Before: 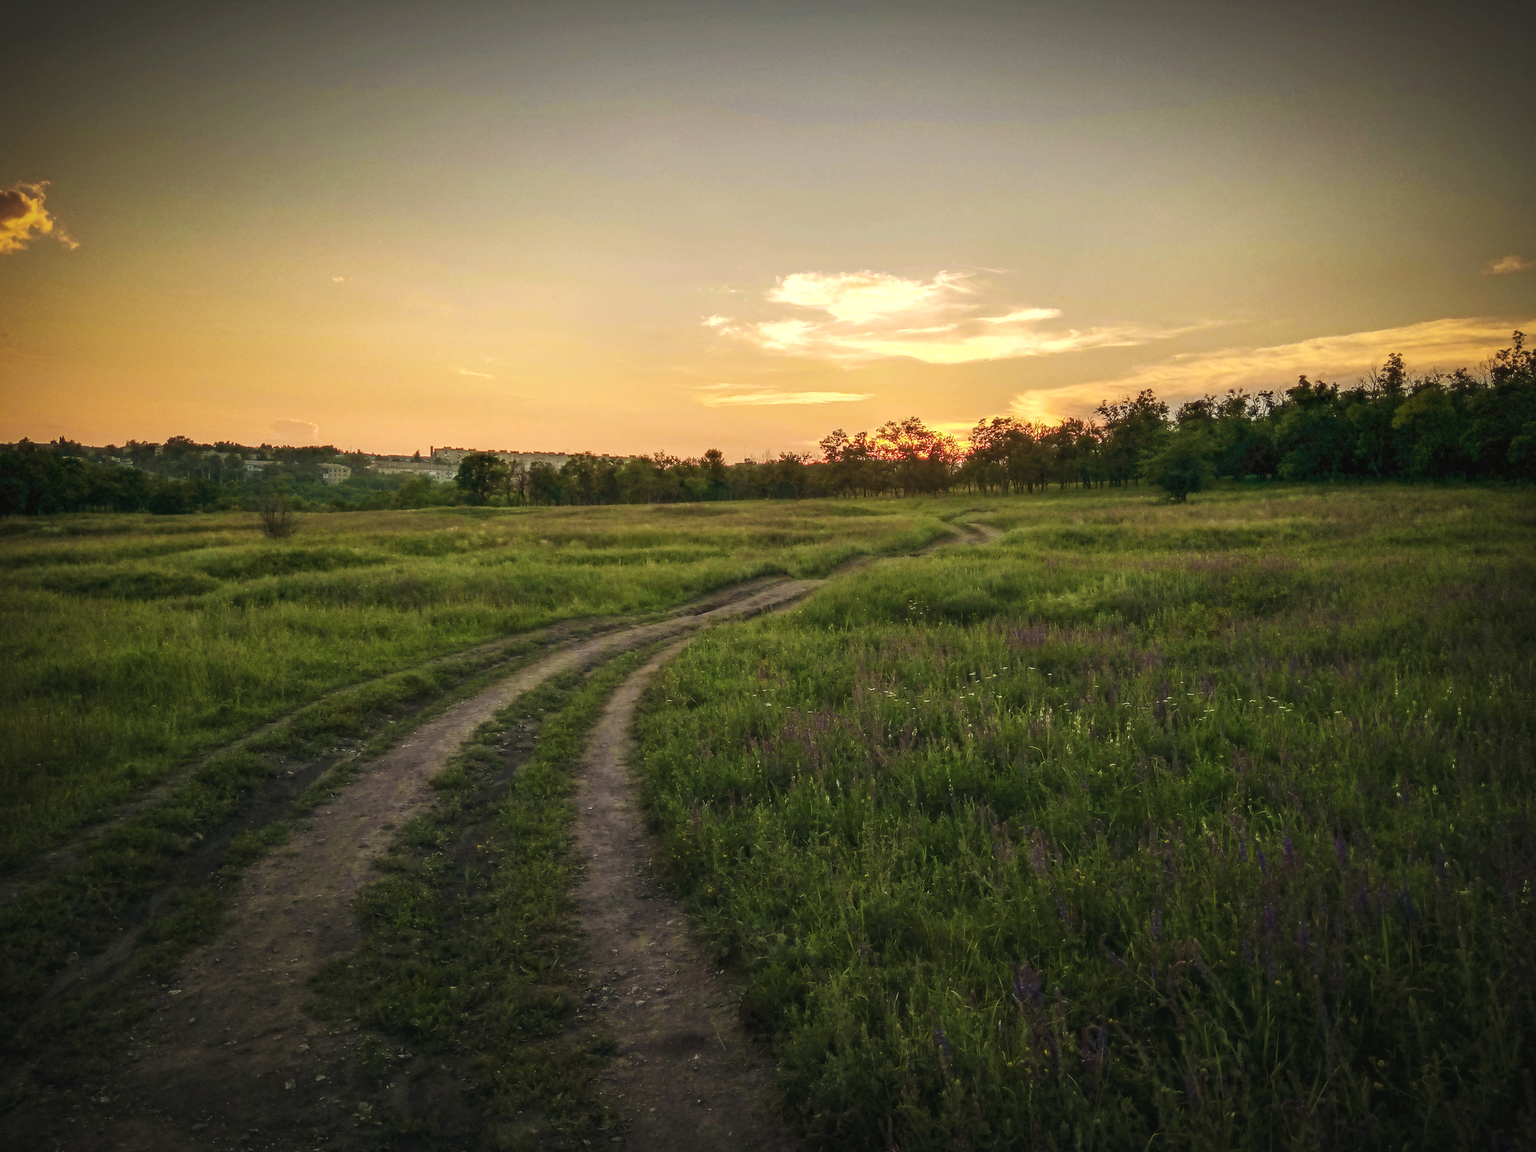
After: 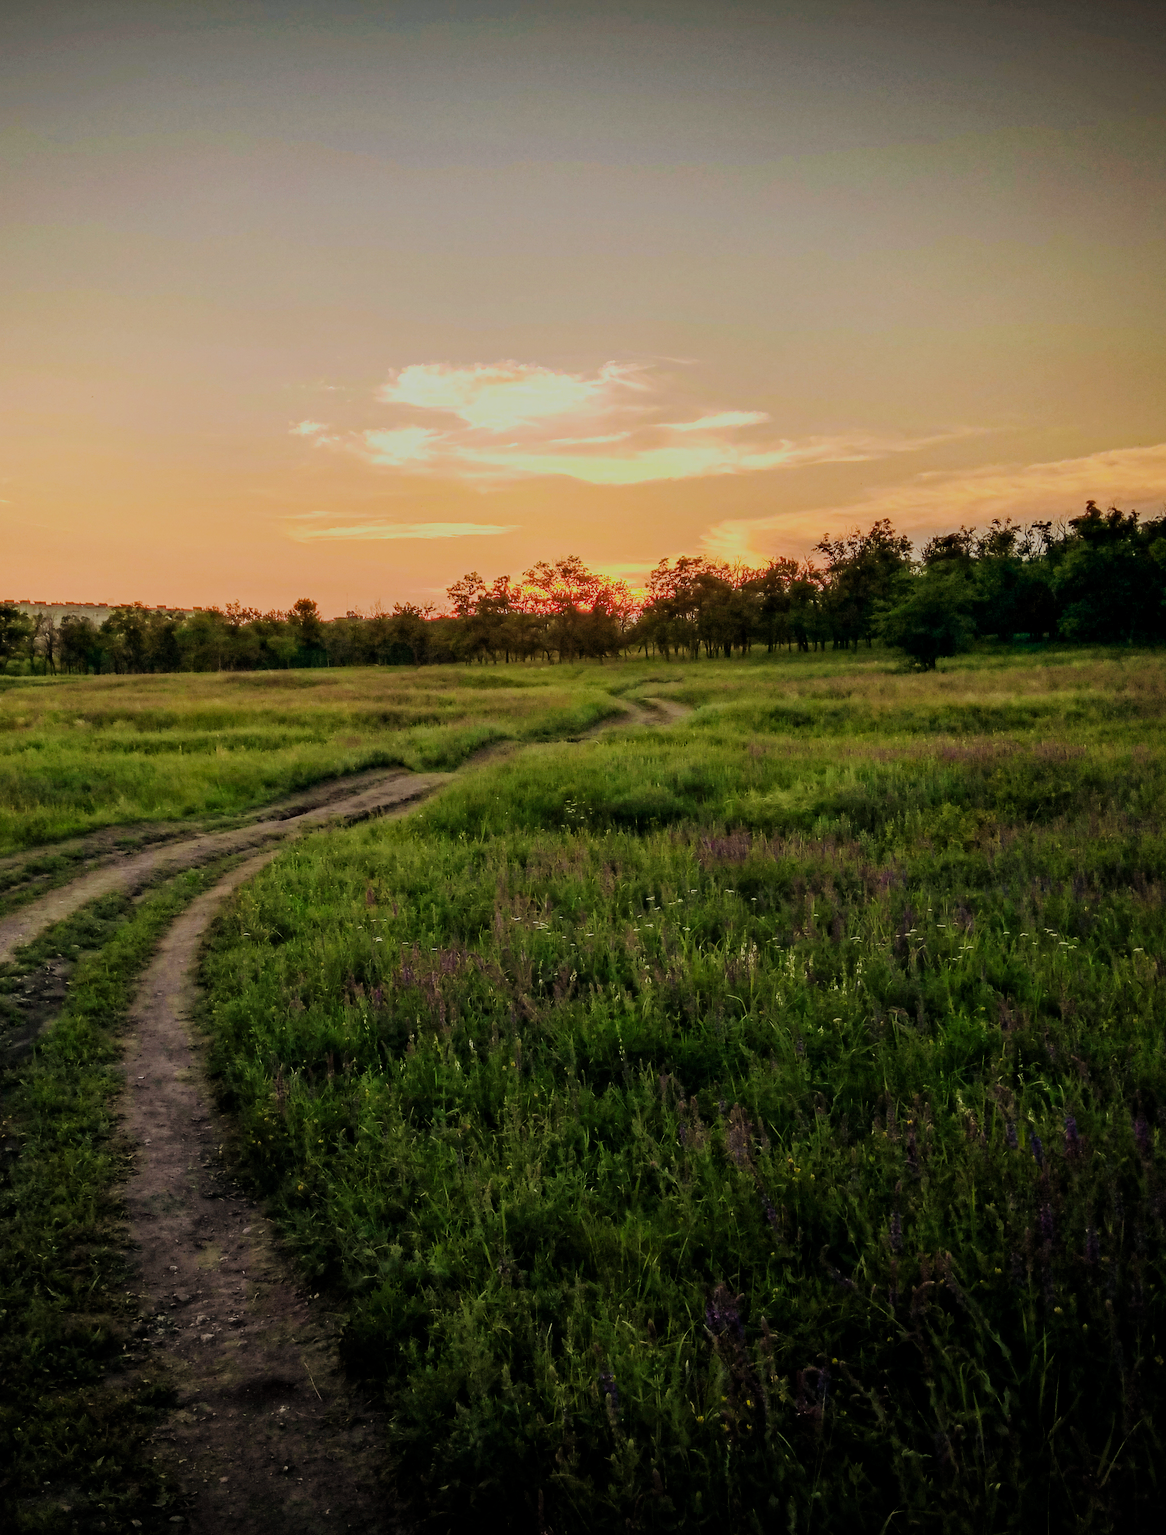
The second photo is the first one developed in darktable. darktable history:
exposure: compensate highlight preservation false
crop: left 31.555%, top 0.013%, right 11.506%
filmic rgb: middle gray luminance 29.91%, black relative exposure -8.97 EV, white relative exposure 6.98 EV, target black luminance 0%, hardness 2.94, latitude 2.89%, contrast 0.962, highlights saturation mix 4.01%, shadows ↔ highlights balance 12%
haze removal: compatibility mode true, adaptive false
